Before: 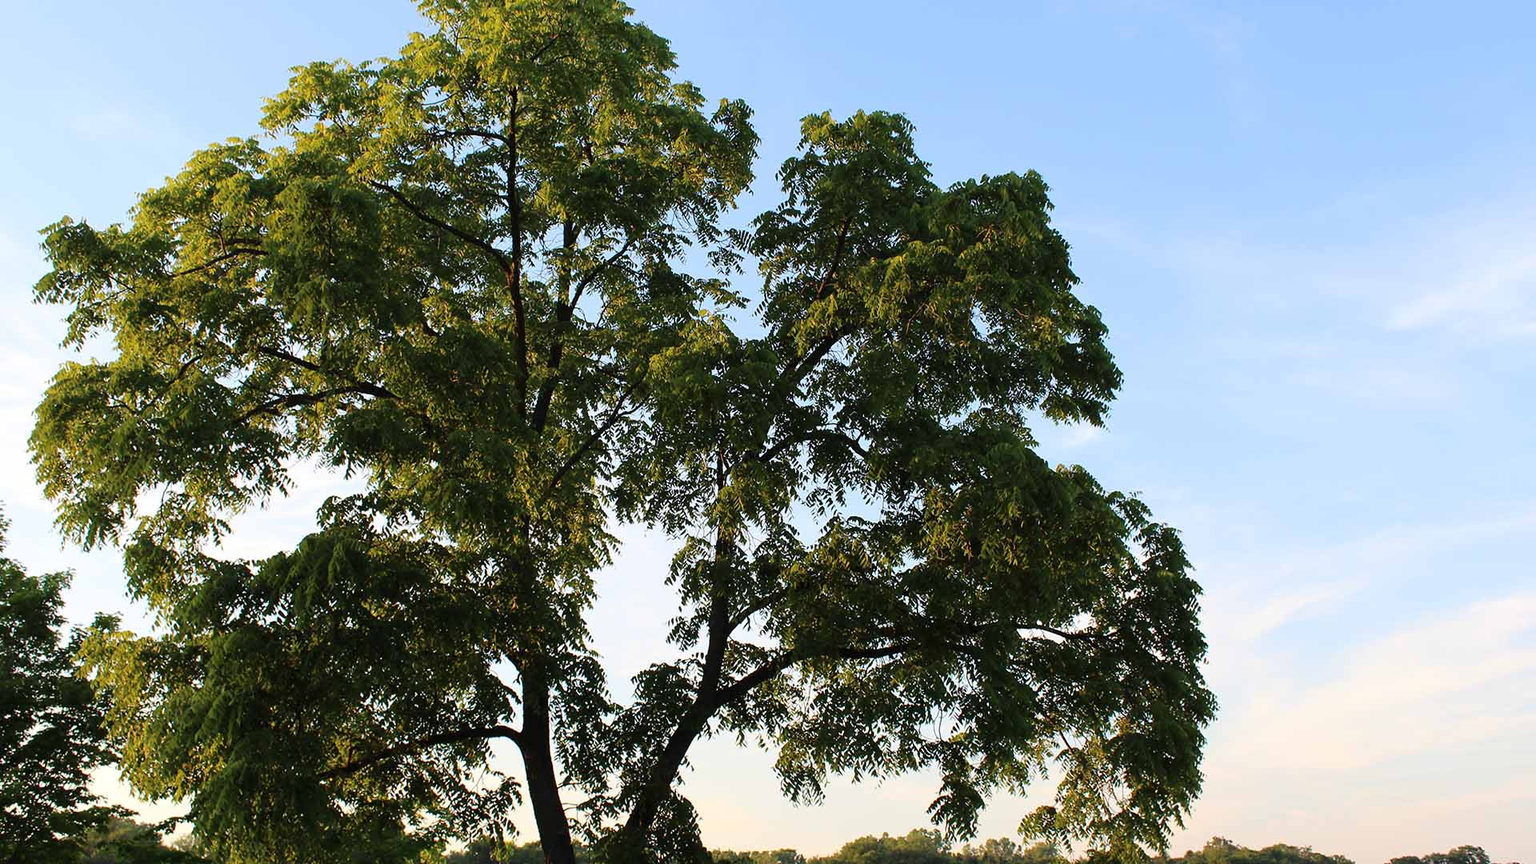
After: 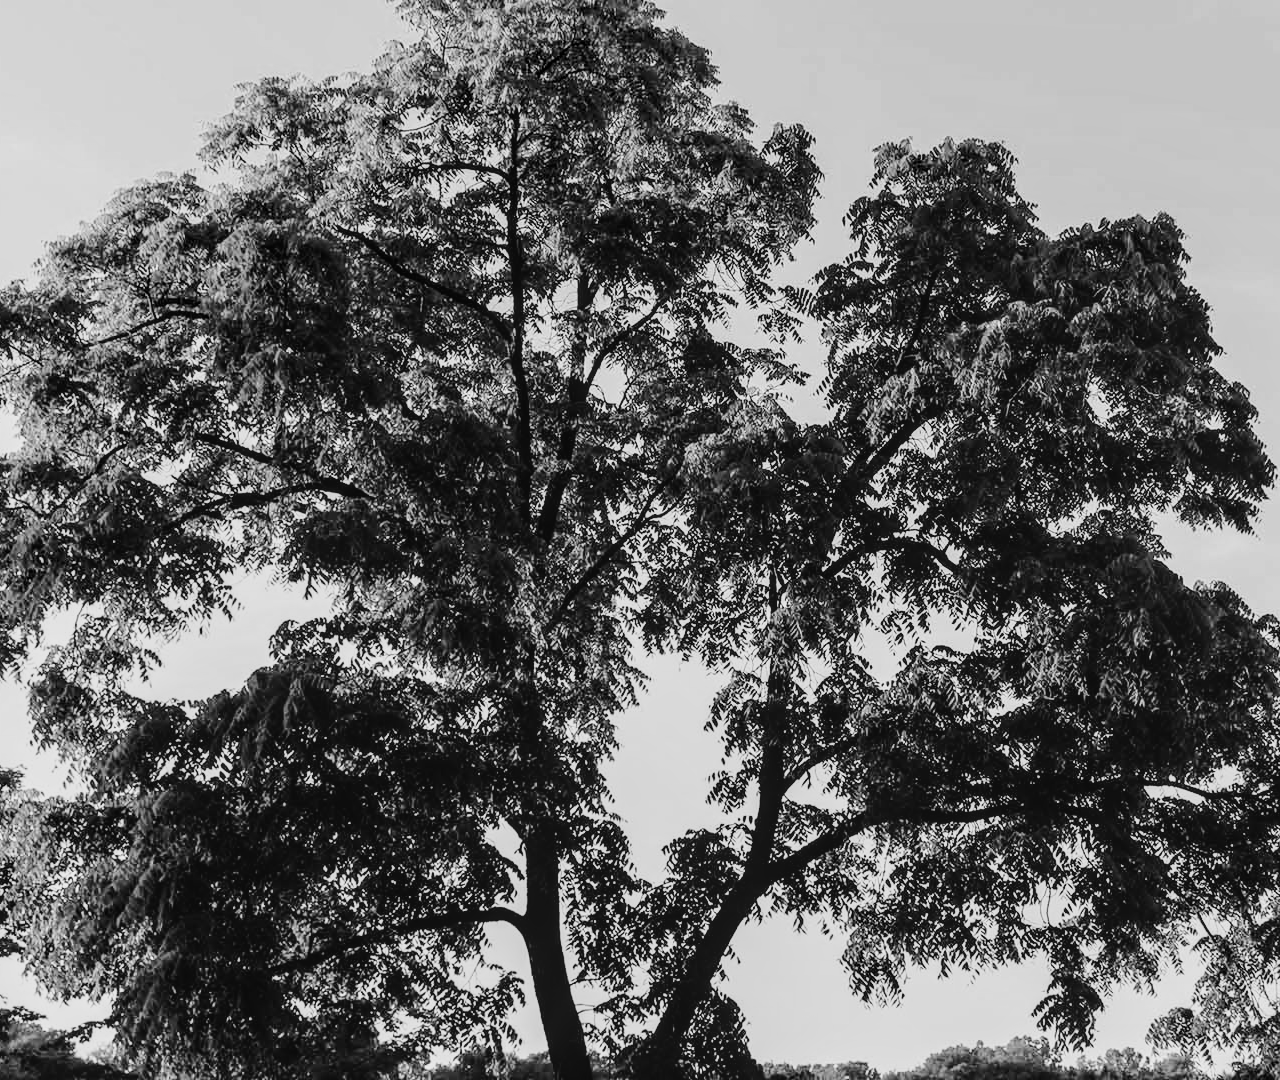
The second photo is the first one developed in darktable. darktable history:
haze removal: compatibility mode true, adaptive false
crop and rotate: left 6.617%, right 26.717%
white balance: red 1.127, blue 0.943
local contrast: detail 130%
monochrome: on, module defaults
tone curve: curves: ch0 [(0, 0.028) (0.037, 0.05) (0.123, 0.114) (0.19, 0.176) (0.269, 0.27) (0.48, 0.57) (0.595, 0.695) (0.718, 0.823) (0.855, 0.913) (1, 0.982)]; ch1 [(0, 0) (0.243, 0.245) (0.422, 0.415) (0.493, 0.495) (0.508, 0.506) (0.536, 0.538) (0.569, 0.58) (0.611, 0.644) (0.769, 0.807) (1, 1)]; ch2 [(0, 0) (0.249, 0.216) (0.349, 0.321) (0.424, 0.442) (0.476, 0.483) (0.498, 0.499) (0.517, 0.519) (0.532, 0.547) (0.569, 0.608) (0.614, 0.661) (0.706, 0.75) (0.808, 0.809) (0.991, 0.968)], color space Lab, independent channels, preserve colors none
filmic rgb: black relative exposure -7.65 EV, white relative exposure 4.56 EV, hardness 3.61
